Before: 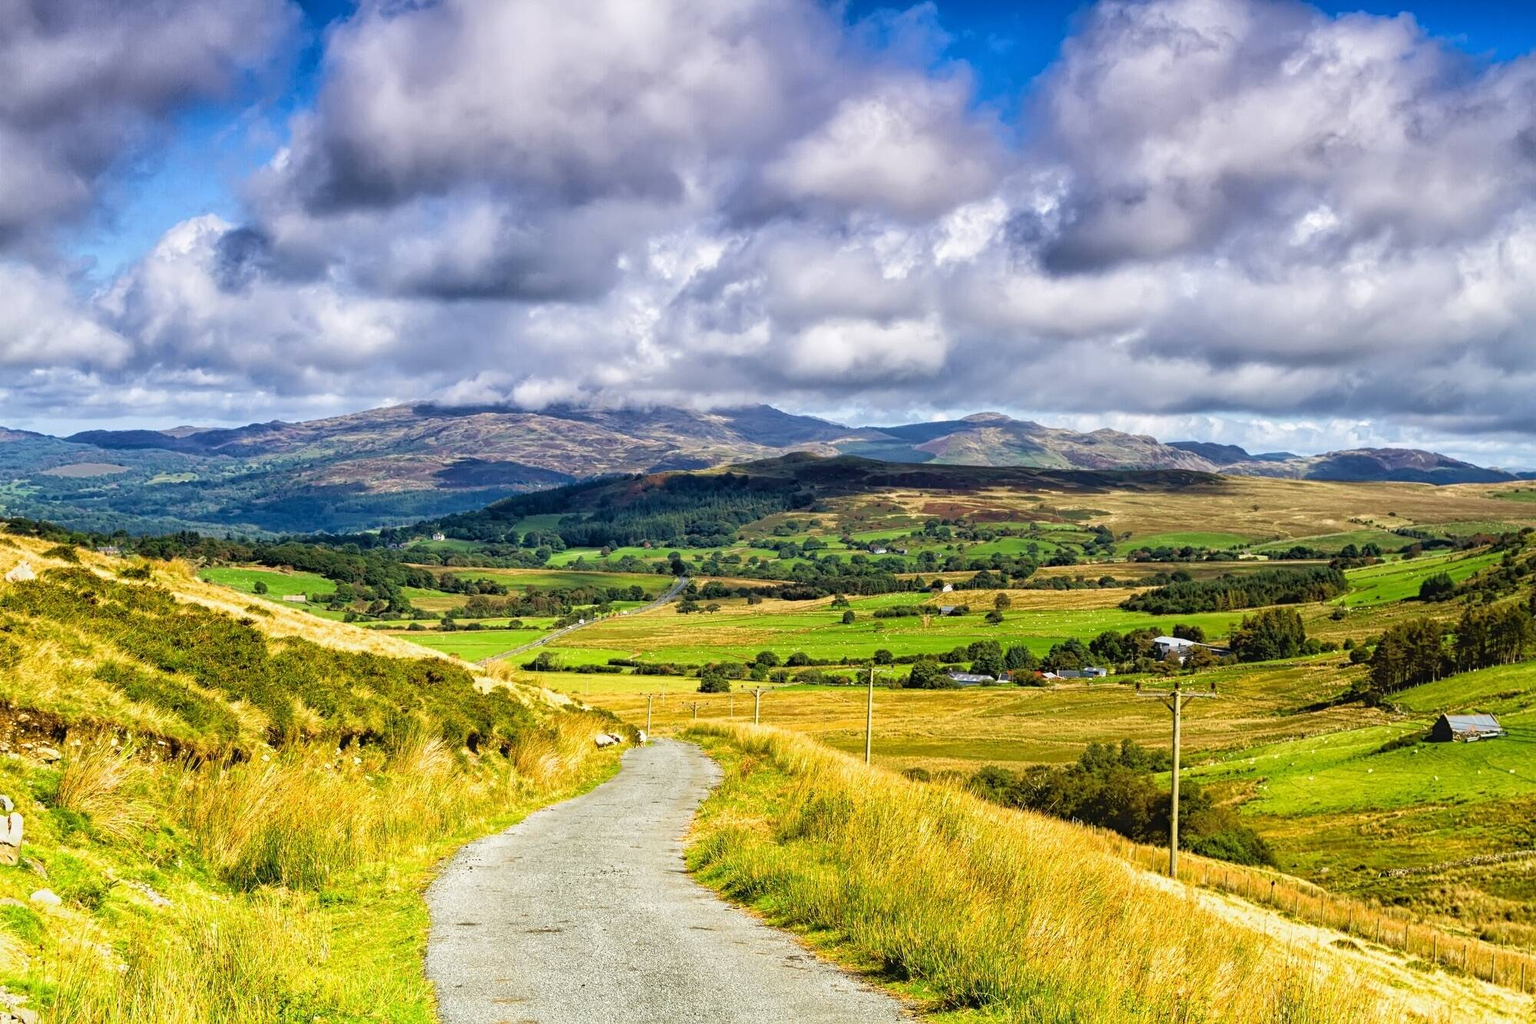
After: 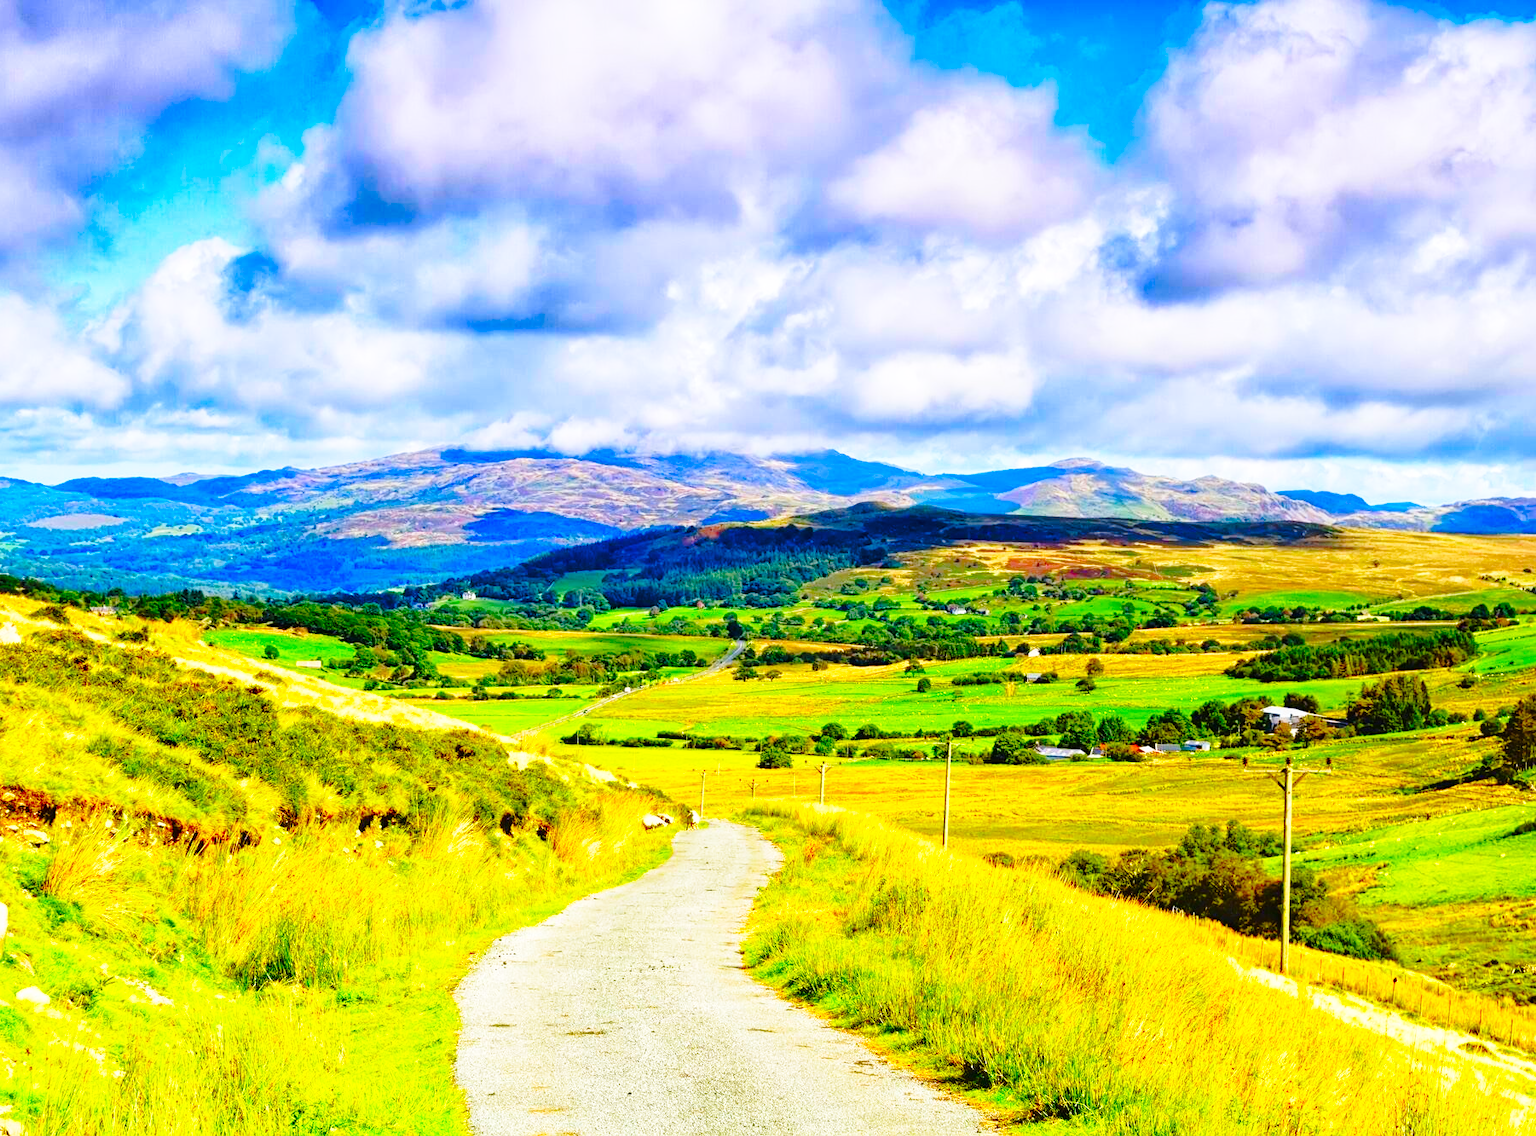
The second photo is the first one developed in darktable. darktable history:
color correction: saturation 2.15
base curve: curves: ch0 [(0, 0) (0.032, 0.037) (0.105, 0.228) (0.435, 0.76) (0.856, 0.983) (1, 1)], preserve colors none
crop and rotate: left 1.088%, right 8.807%
